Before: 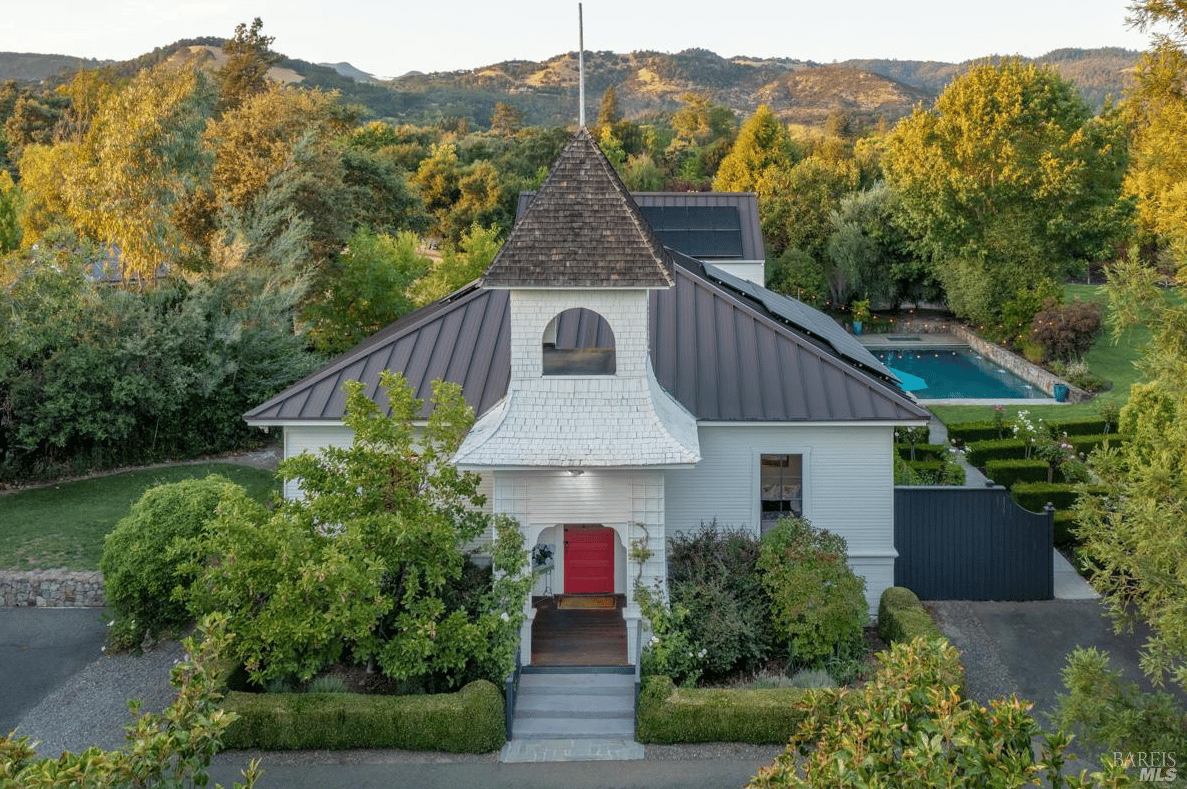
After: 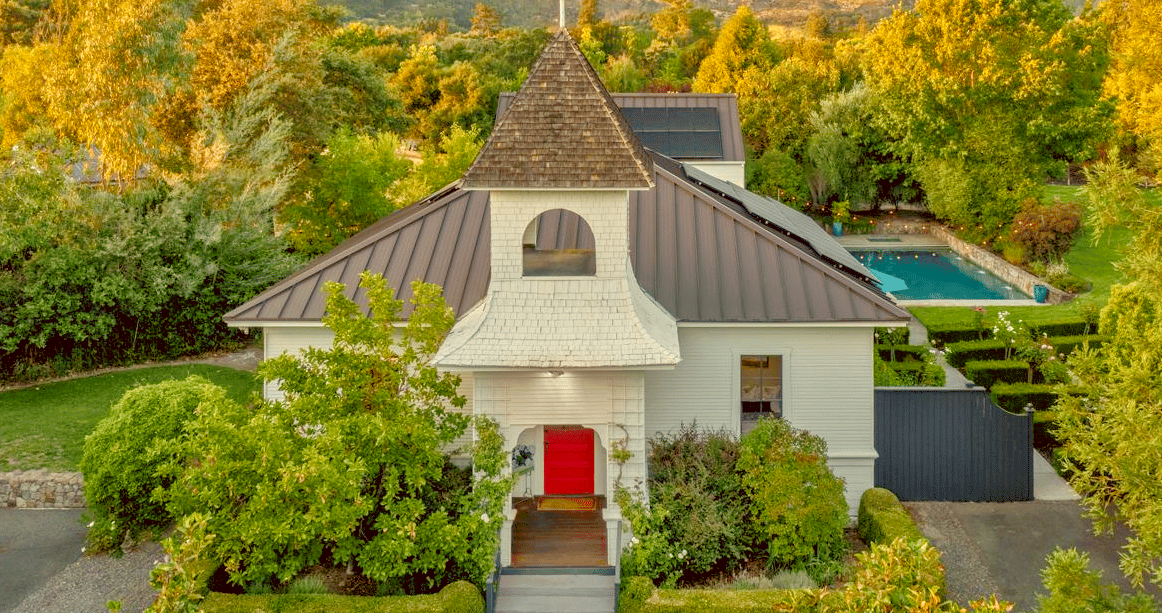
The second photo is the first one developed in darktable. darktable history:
crop and rotate: left 1.843%, top 12.697%, right 0.198%, bottom 9.526%
color correction: highlights a* -5.99, highlights b* 9.37, shadows a* 10.06, shadows b* 23.86
exposure: black level correction 0.004, exposure 0.386 EV, compensate highlight preservation false
color balance rgb: highlights gain › chroma 3.621%, highlights gain › hue 58.21°, global offset › luminance -0.471%, perceptual saturation grading › global saturation 20%, perceptual saturation grading › highlights -24.888%, perceptual saturation grading › shadows 49.908%, contrast -9.502%
tone equalizer: -8 EV 0.986 EV, -7 EV 0.999 EV, -6 EV 0.963 EV, -5 EV 1.01 EV, -4 EV 1.01 EV, -3 EV 0.741 EV, -2 EV 0.523 EV, -1 EV 0.235 EV
